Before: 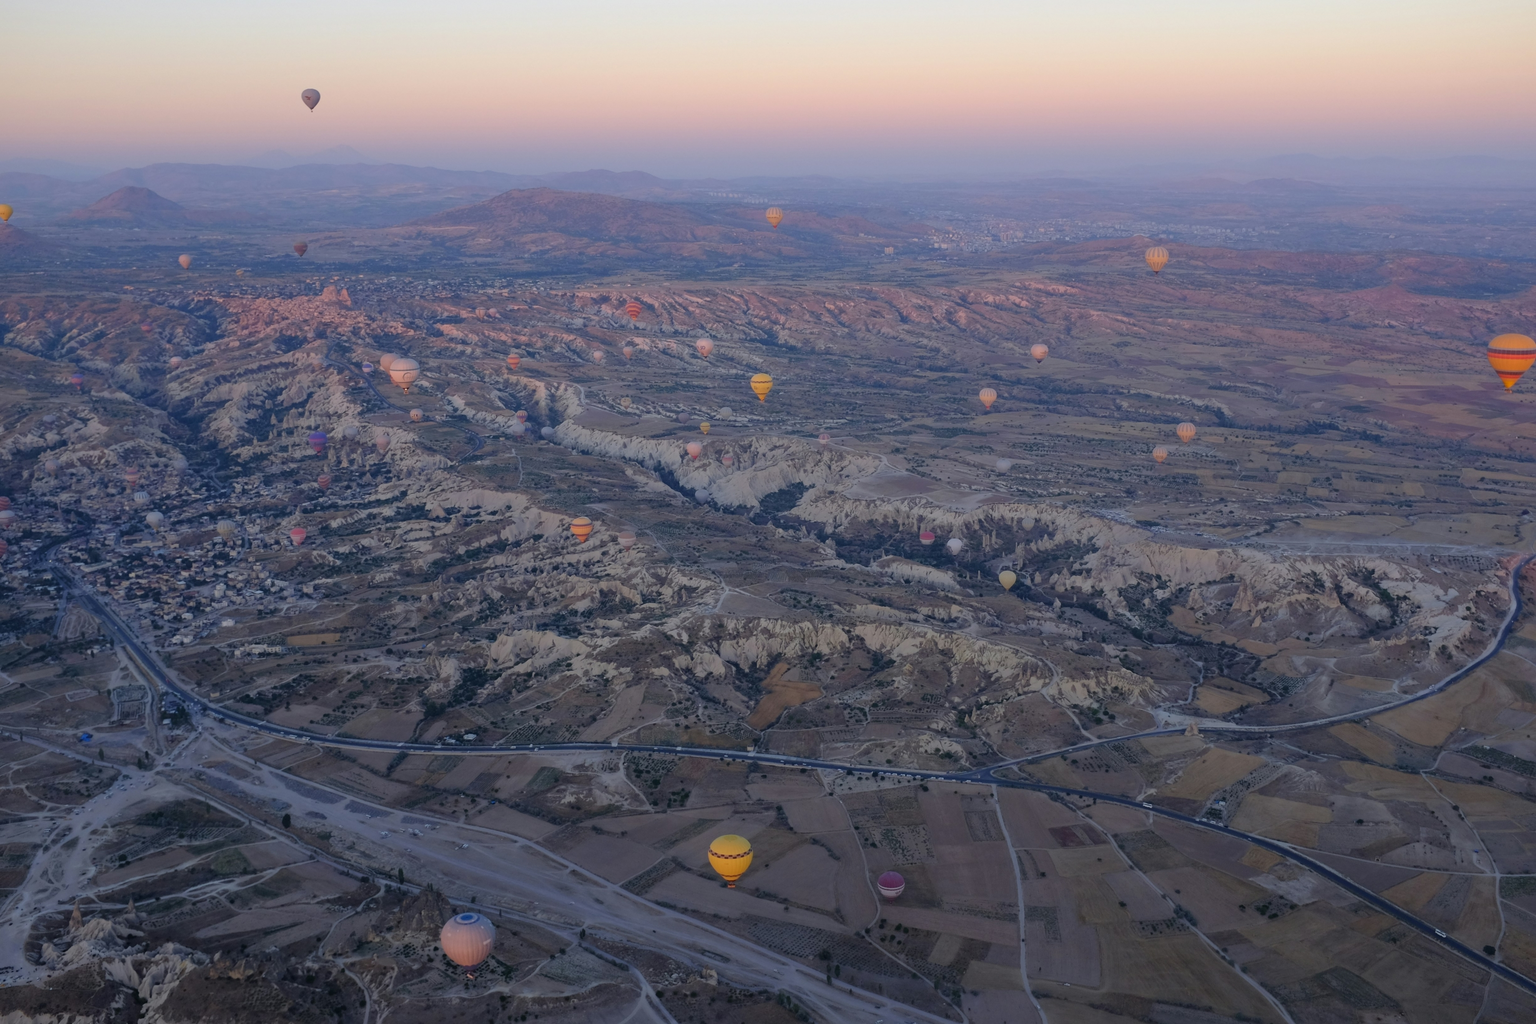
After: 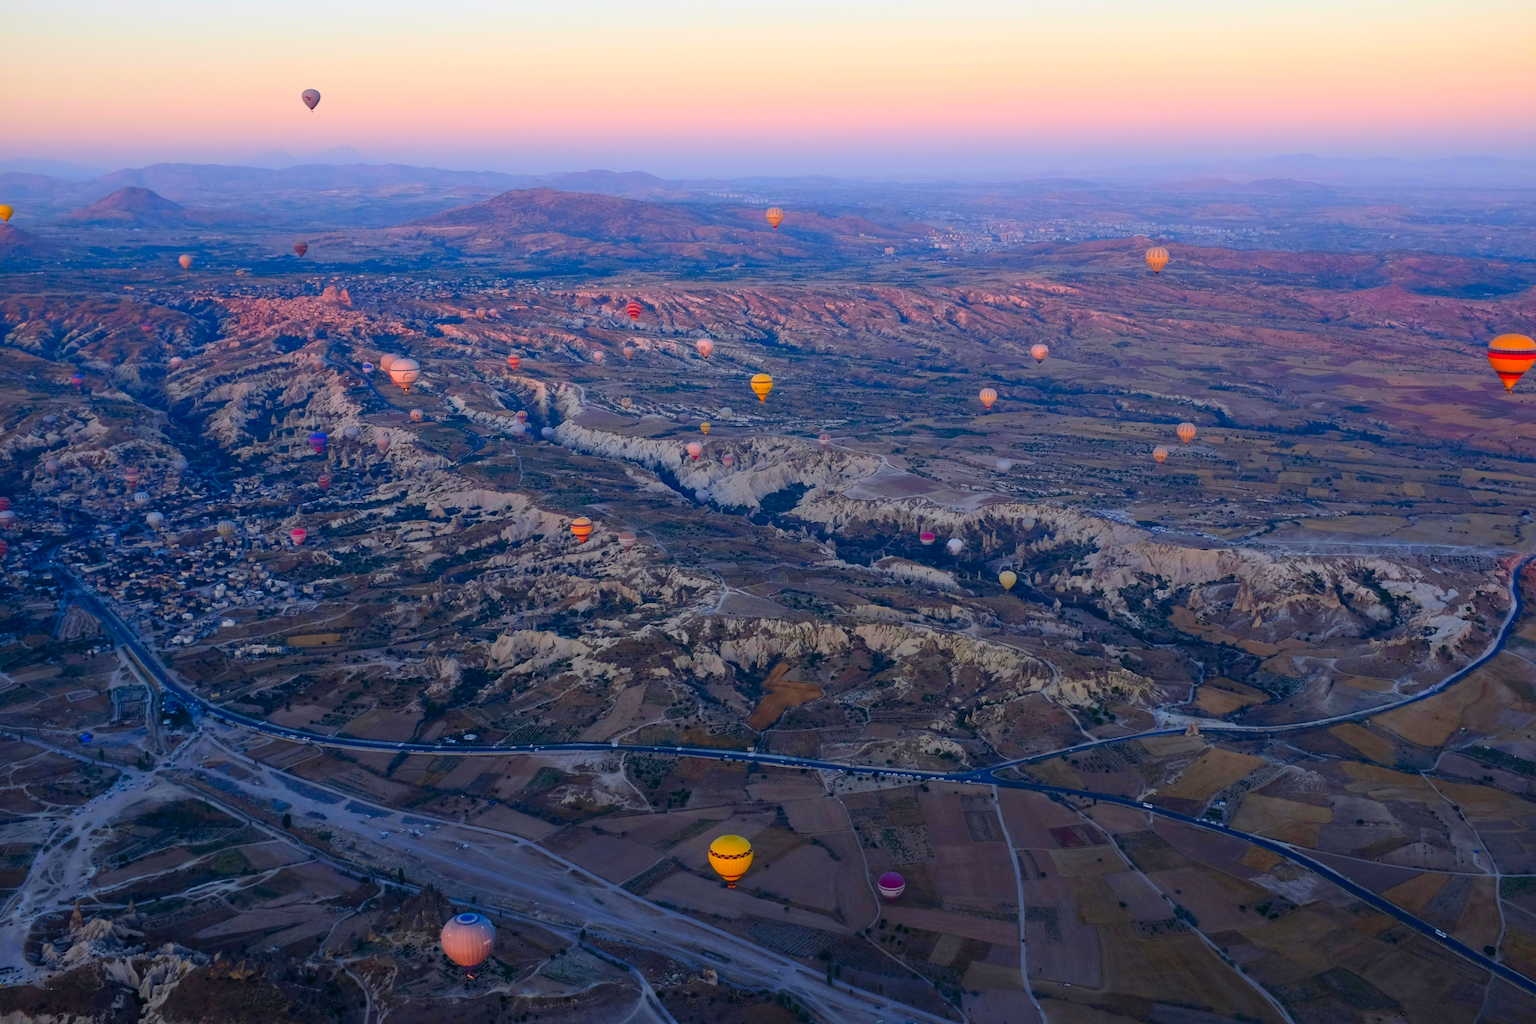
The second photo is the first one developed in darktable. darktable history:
contrast brightness saturation: contrast 0.266, brightness 0.013, saturation 0.873
